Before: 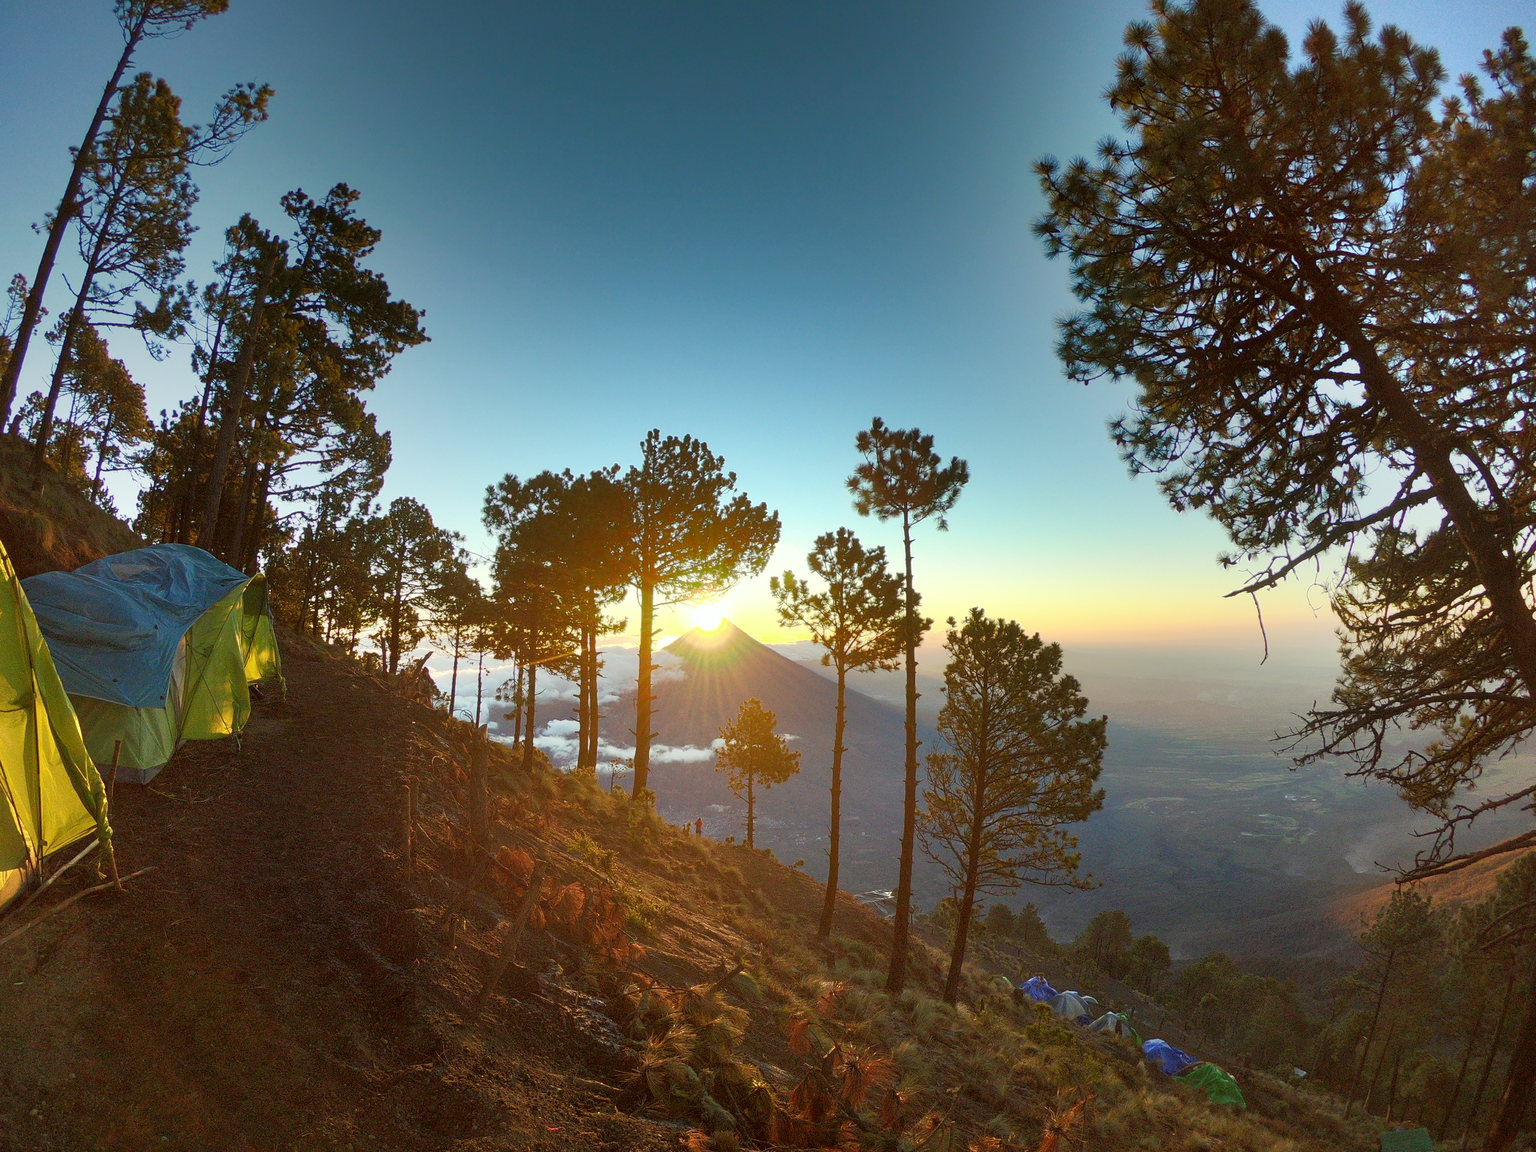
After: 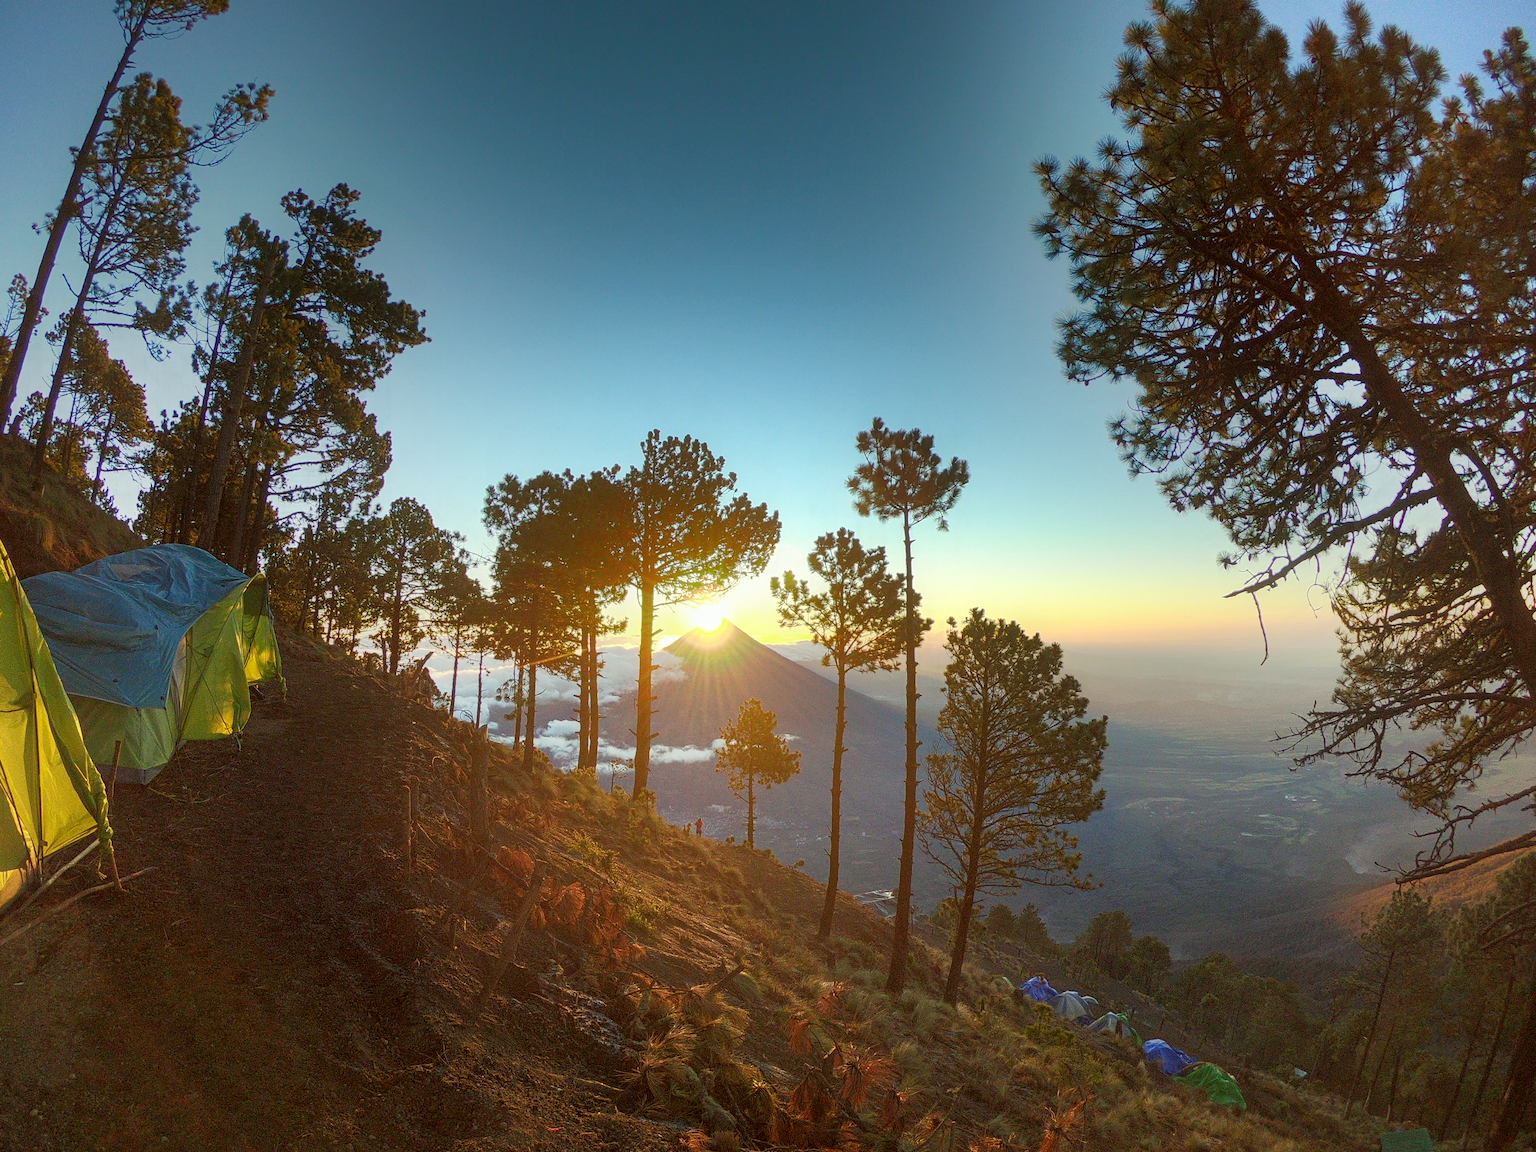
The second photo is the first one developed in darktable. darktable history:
contrast equalizer: y [[0.439, 0.44, 0.442, 0.457, 0.493, 0.498], [0.5 ×6], [0.5 ×6], [0 ×6], [0 ×6]]
local contrast: detail 130%
exposure: compensate exposure bias true, compensate highlight preservation false
